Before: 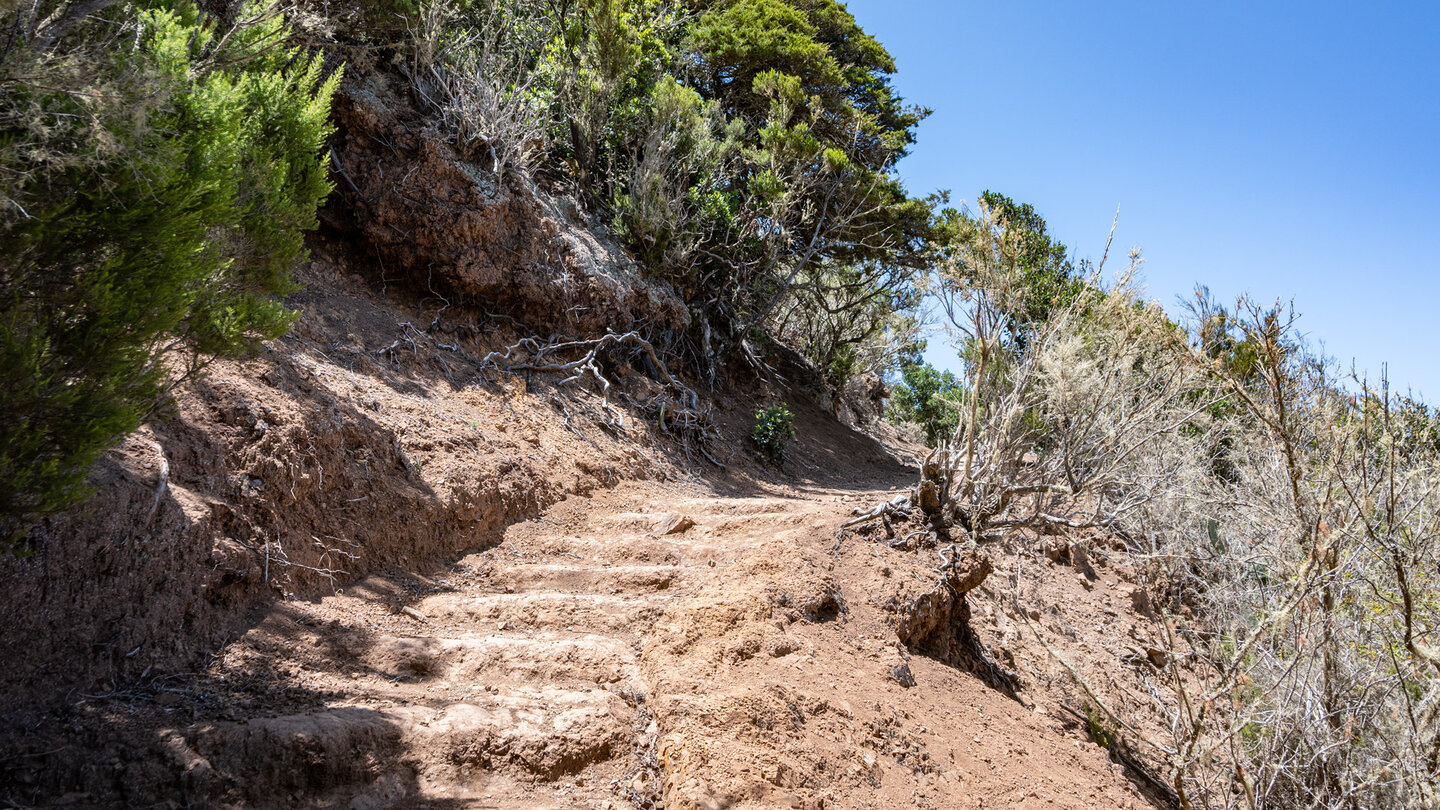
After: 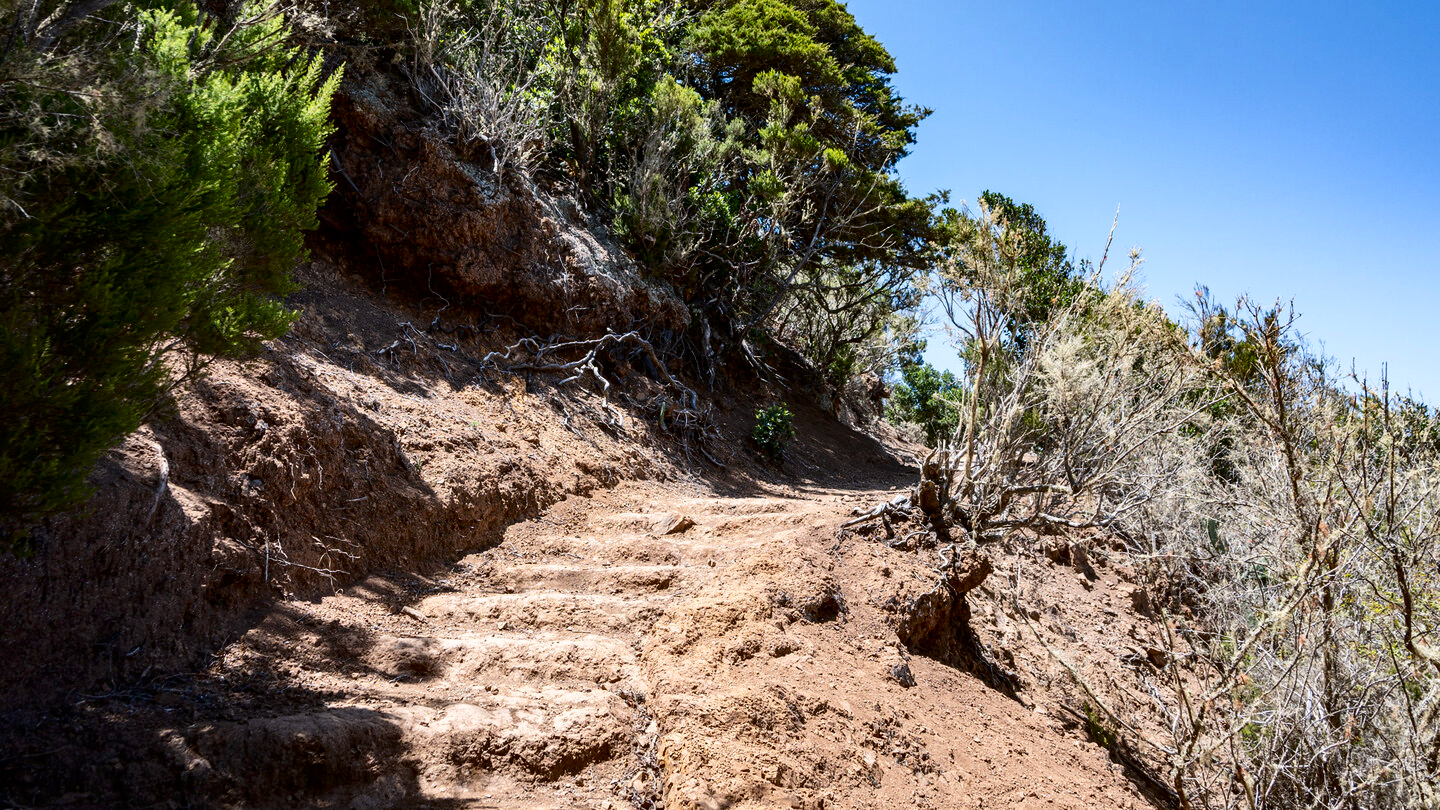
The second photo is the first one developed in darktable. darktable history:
contrast brightness saturation: contrast 0.198, brightness -0.109, saturation 0.097
